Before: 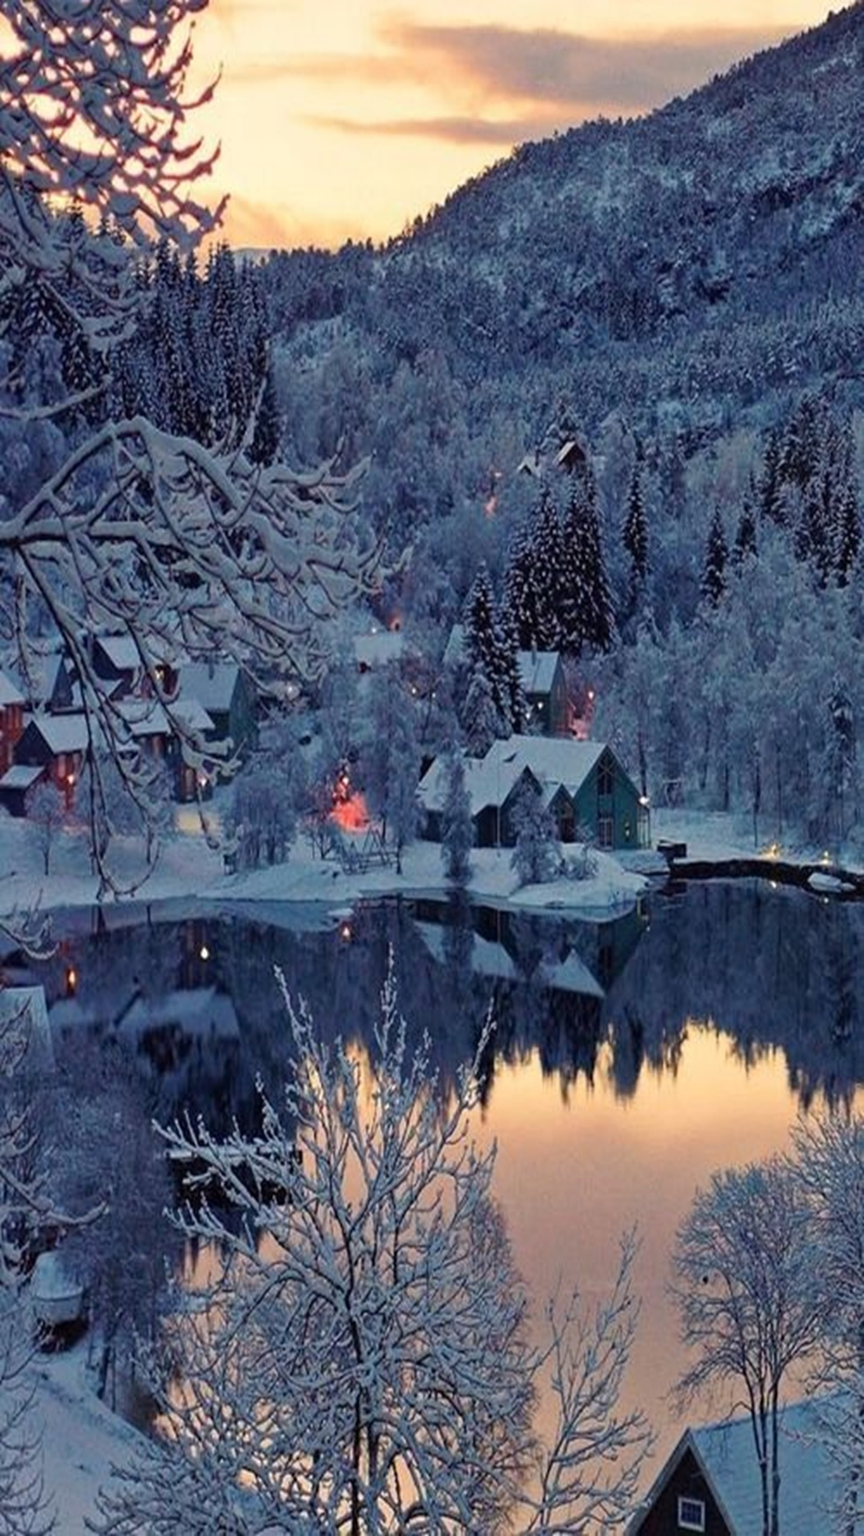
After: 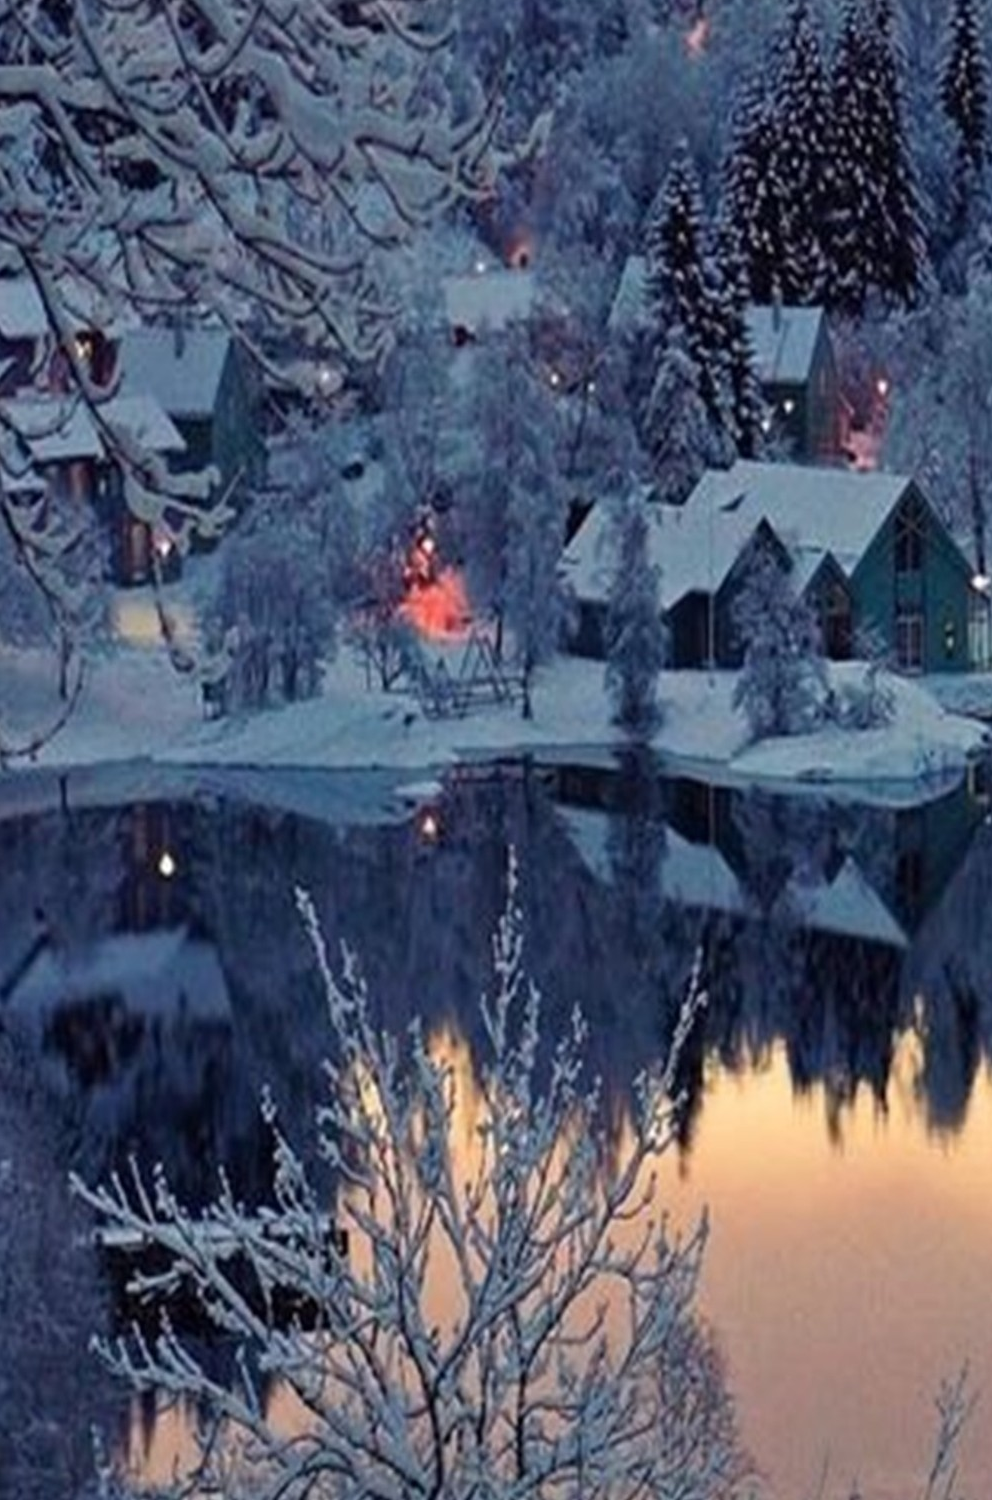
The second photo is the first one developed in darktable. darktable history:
crop: left 13.274%, top 31.665%, right 24.719%, bottom 15.579%
